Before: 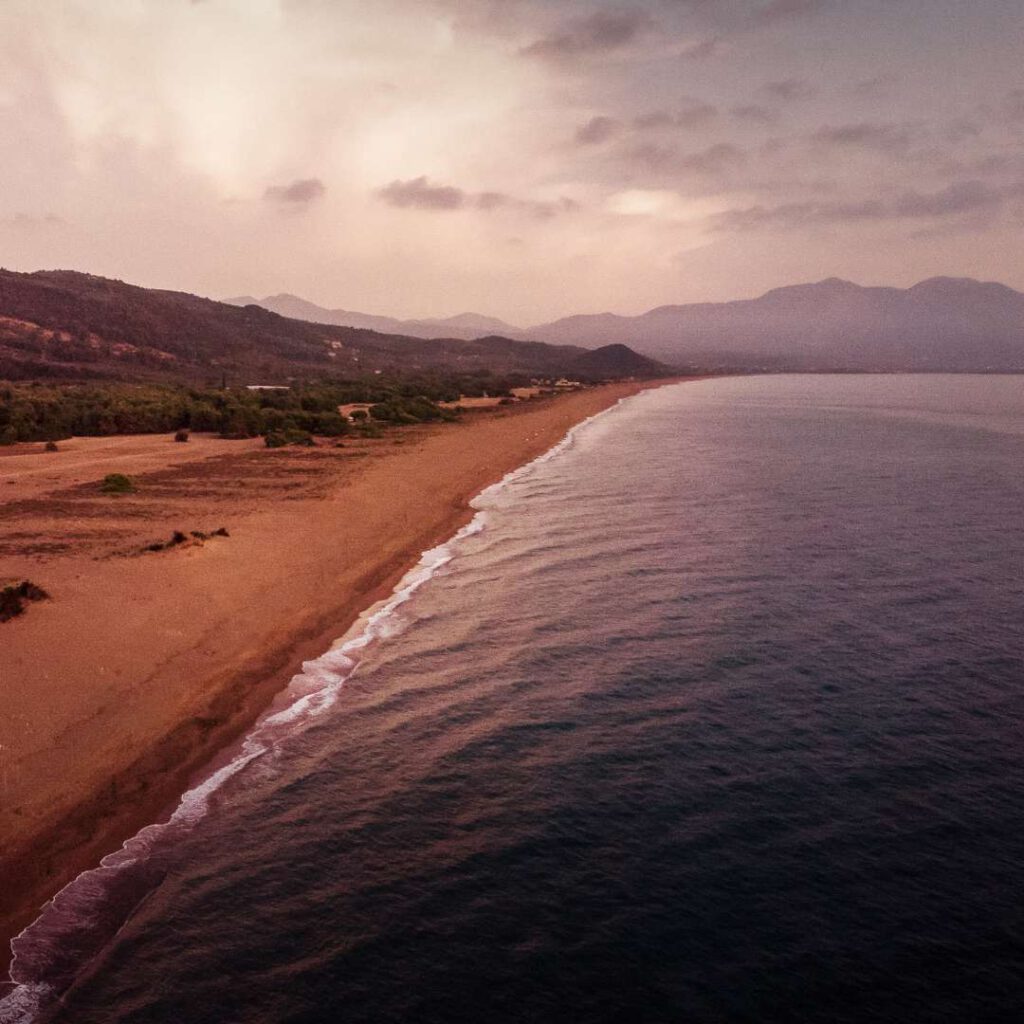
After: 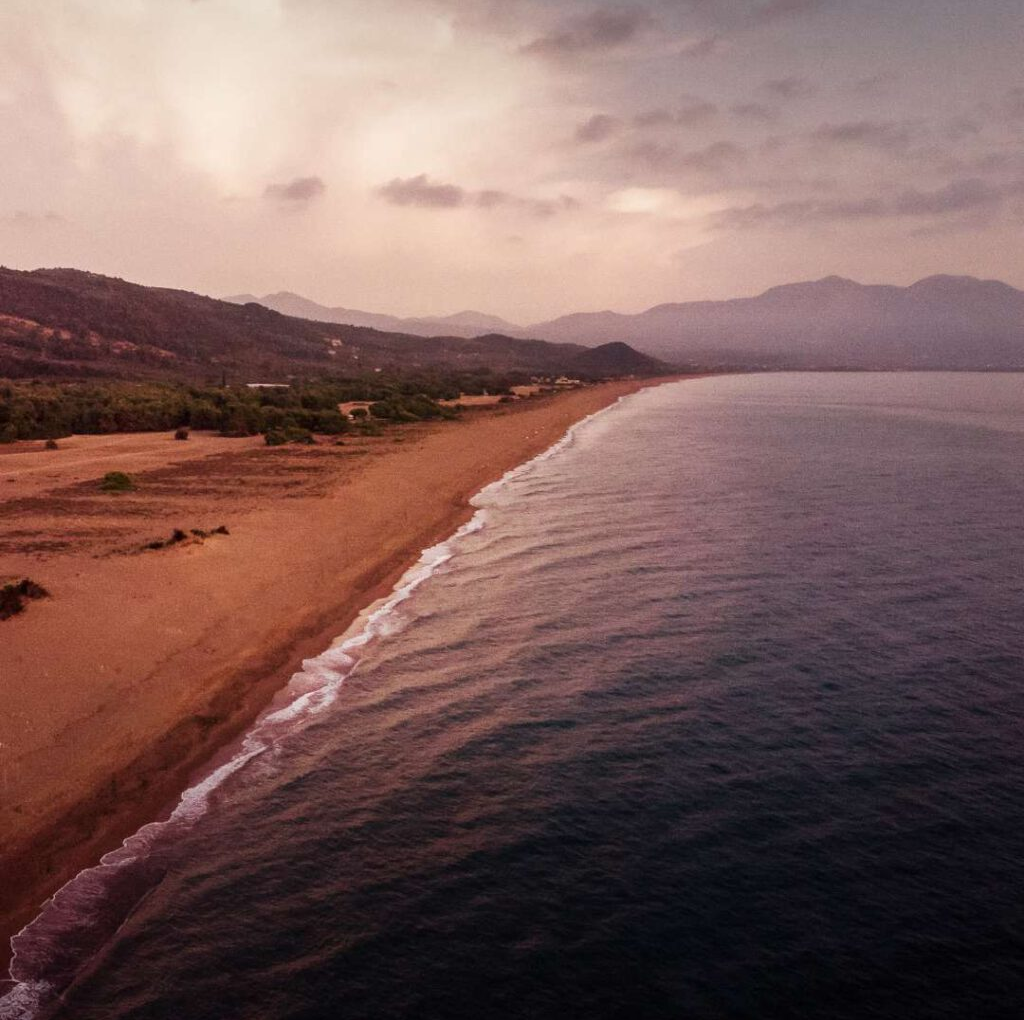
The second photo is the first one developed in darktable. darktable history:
crop: top 0.22%, bottom 0.097%
